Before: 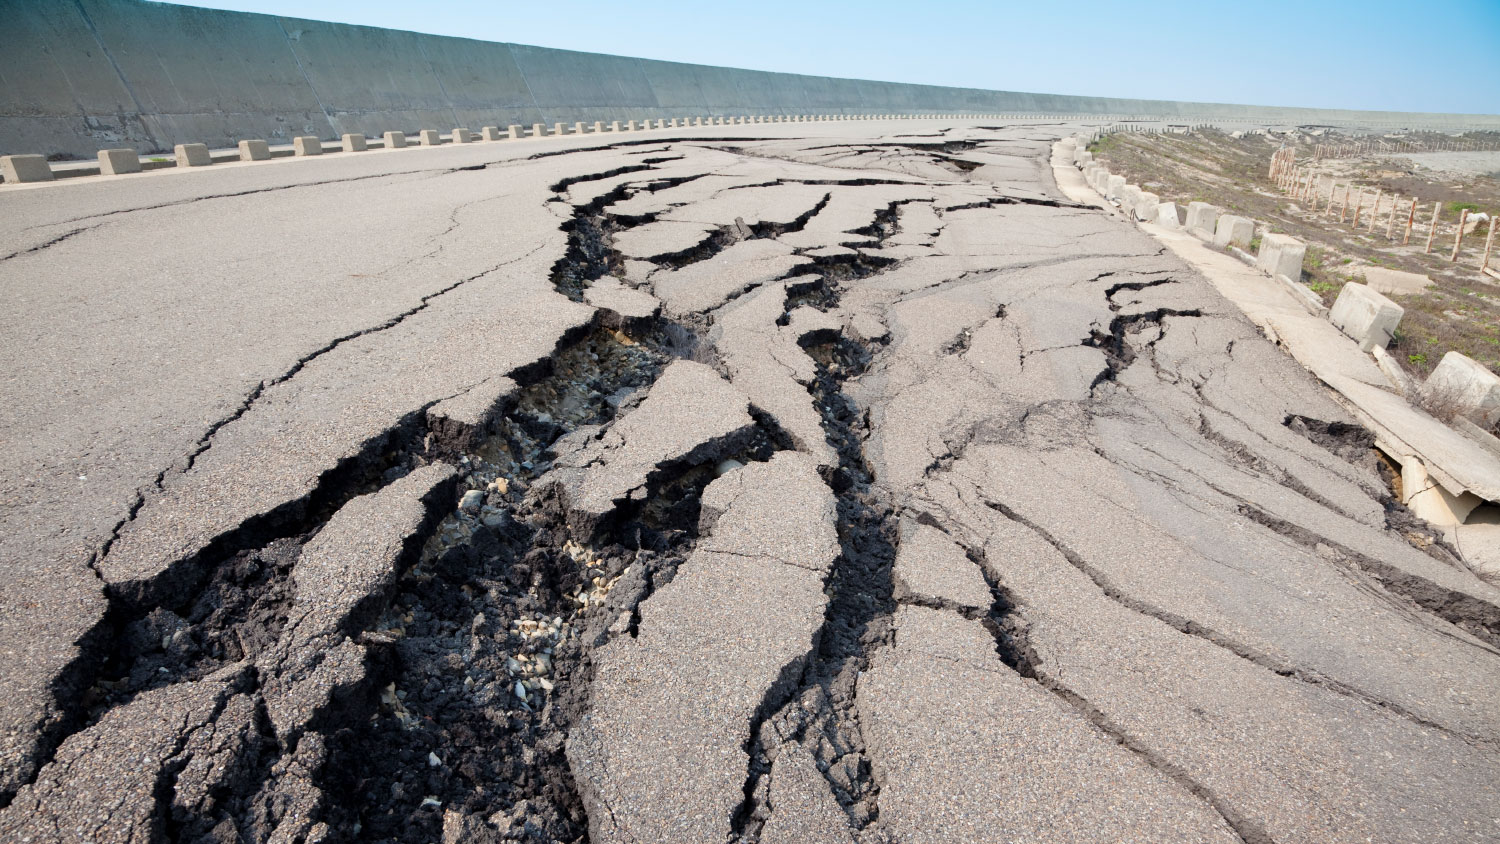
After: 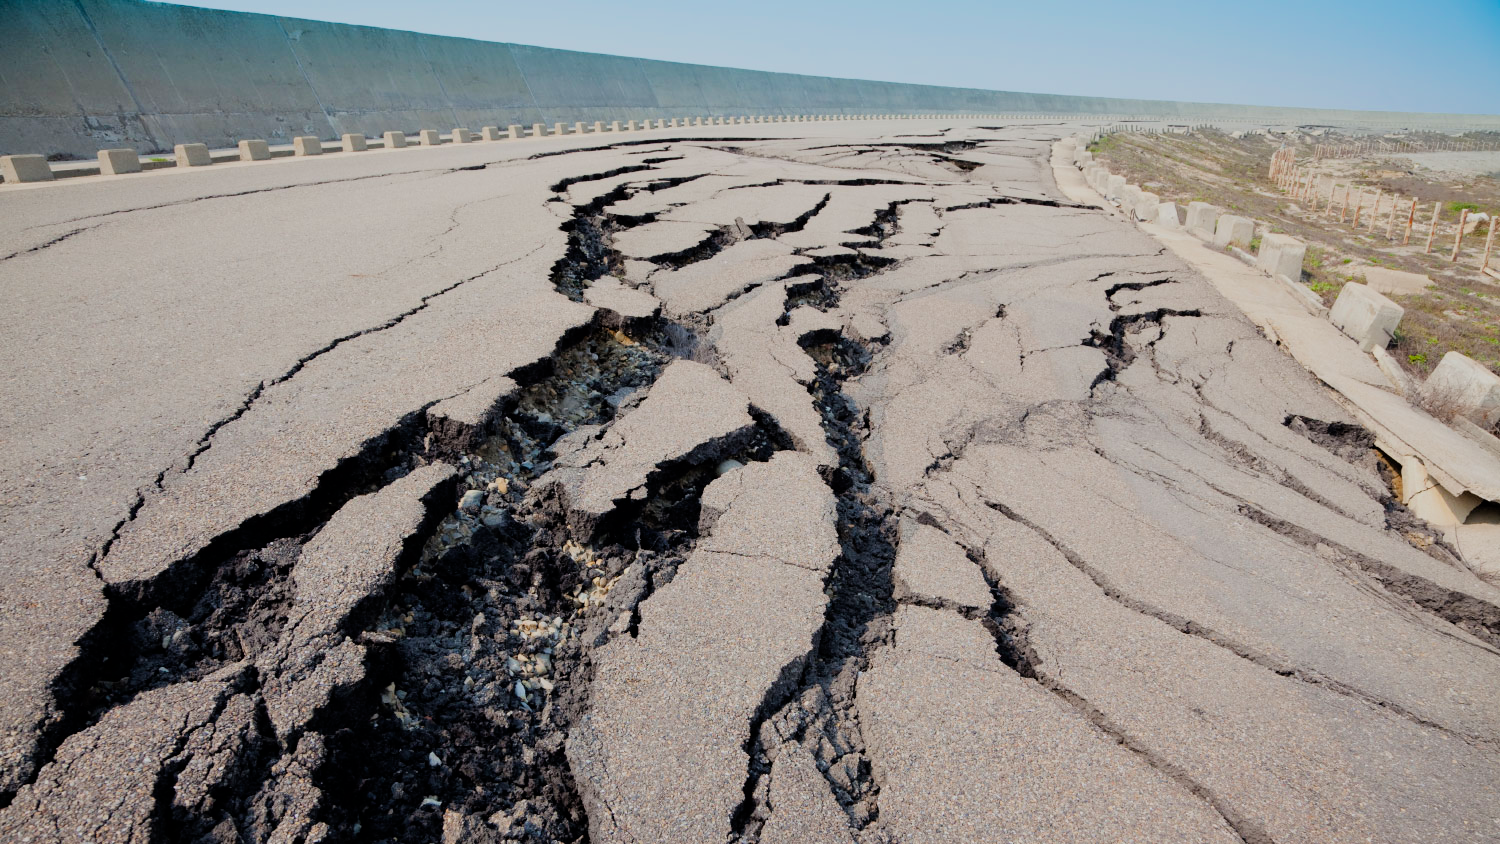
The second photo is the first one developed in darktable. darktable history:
color balance rgb: perceptual saturation grading › global saturation 20%, global vibrance 20%
filmic rgb: black relative exposure -7.65 EV, white relative exposure 4.56 EV, hardness 3.61
